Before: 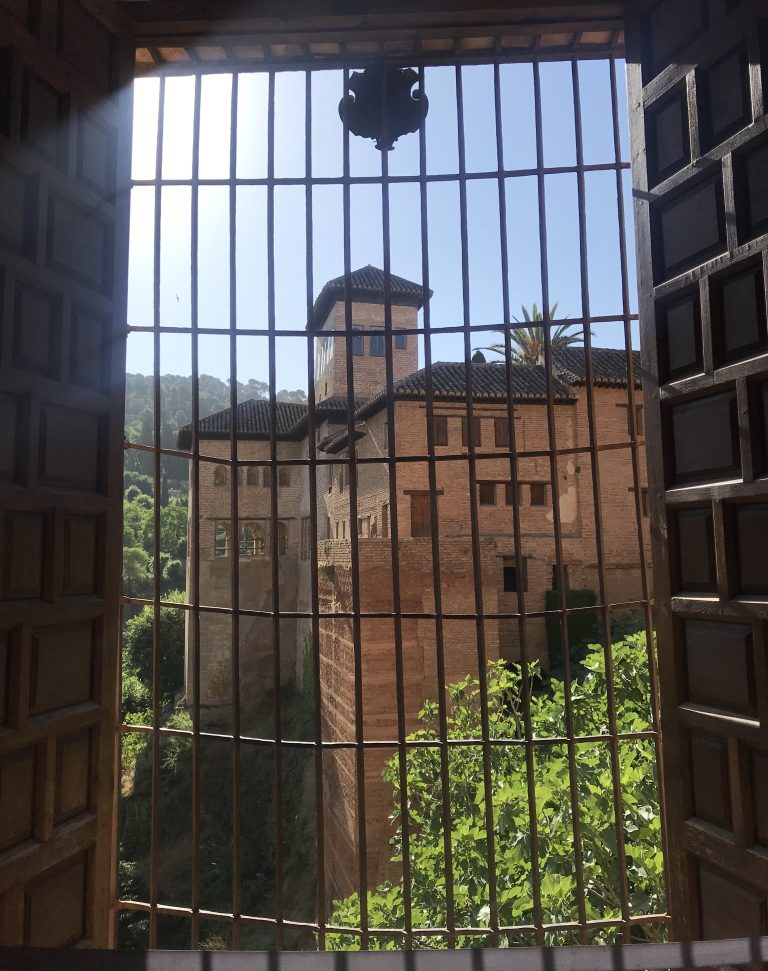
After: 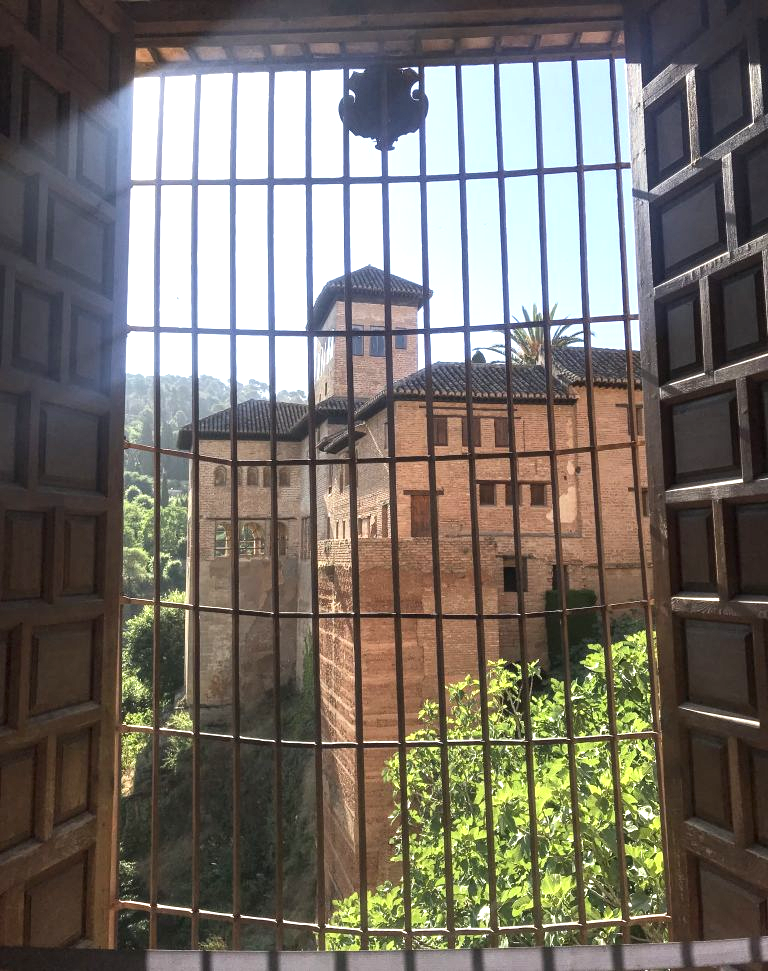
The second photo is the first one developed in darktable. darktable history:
exposure: black level correction 0, exposure 0.948 EV, compensate highlight preservation false
local contrast: on, module defaults
